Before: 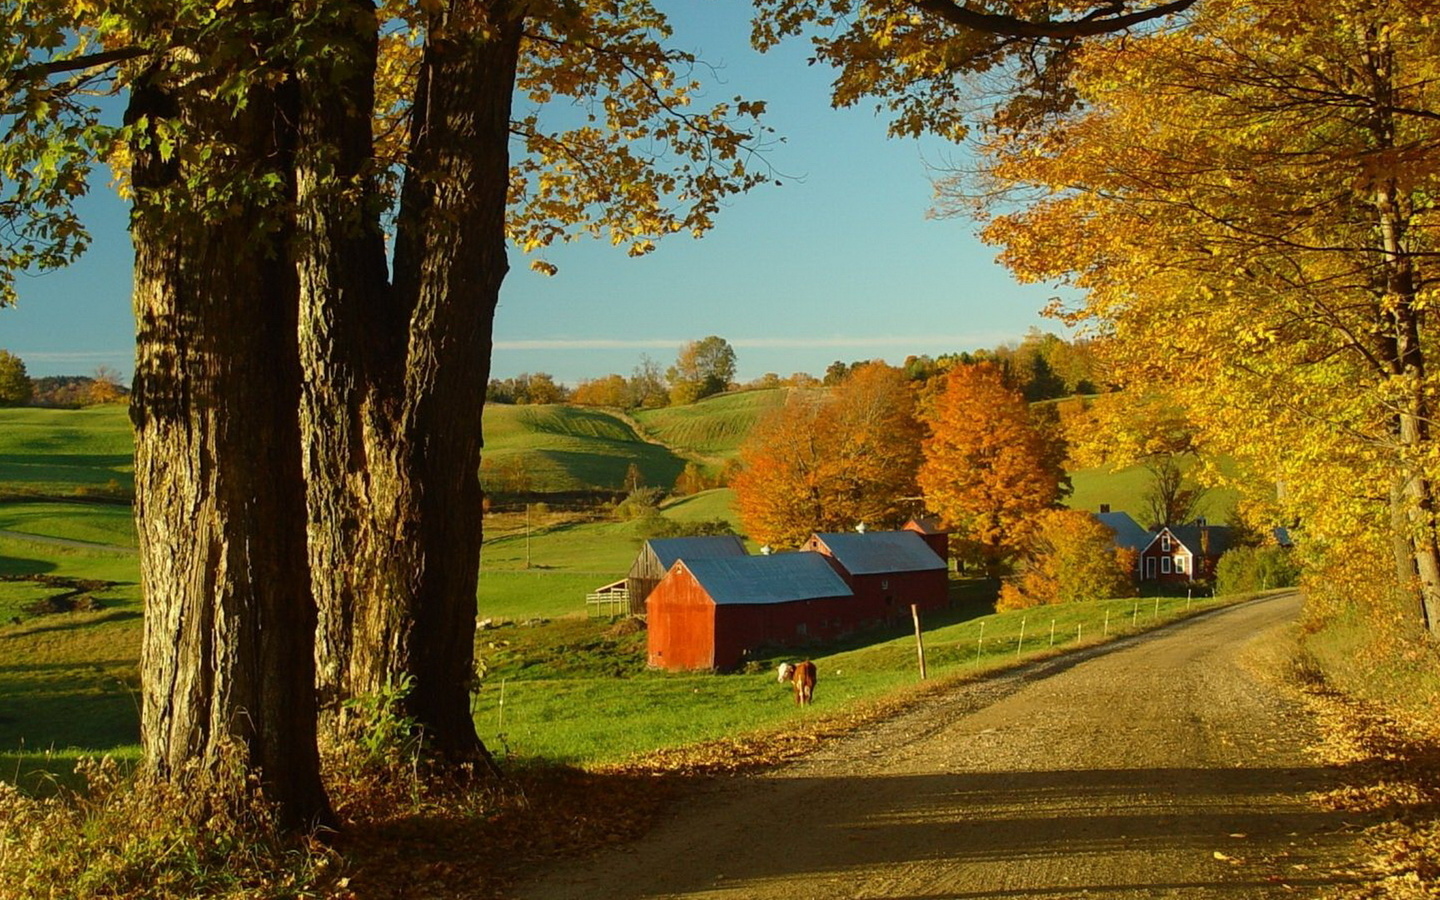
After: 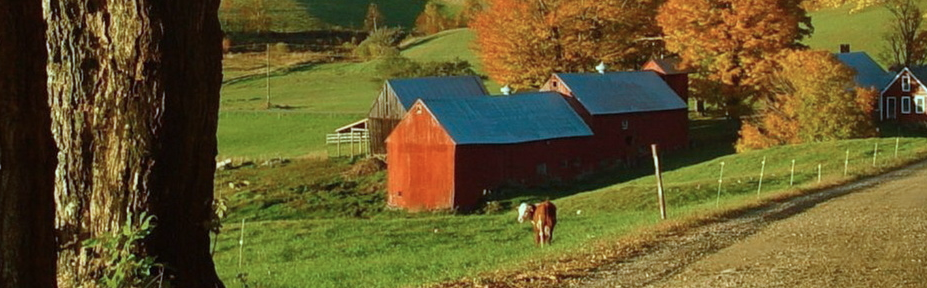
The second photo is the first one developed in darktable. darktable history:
crop: left 18.091%, top 51.13%, right 17.525%, bottom 16.85%
color correction: highlights a* -9.73, highlights b* -21.22
